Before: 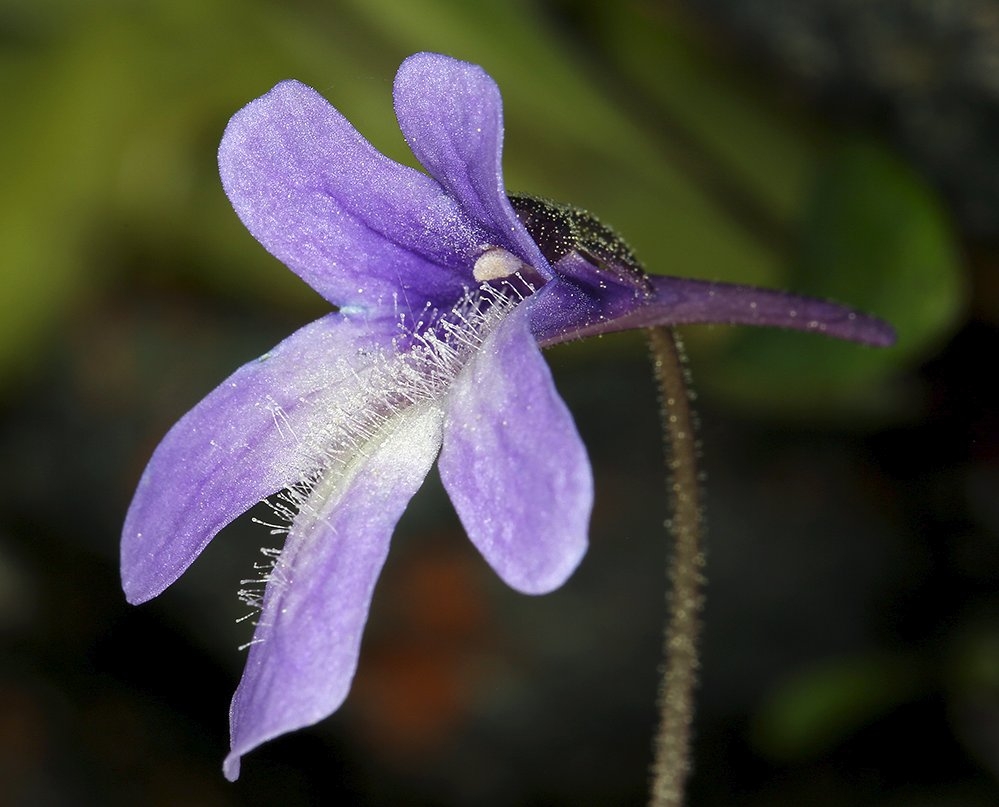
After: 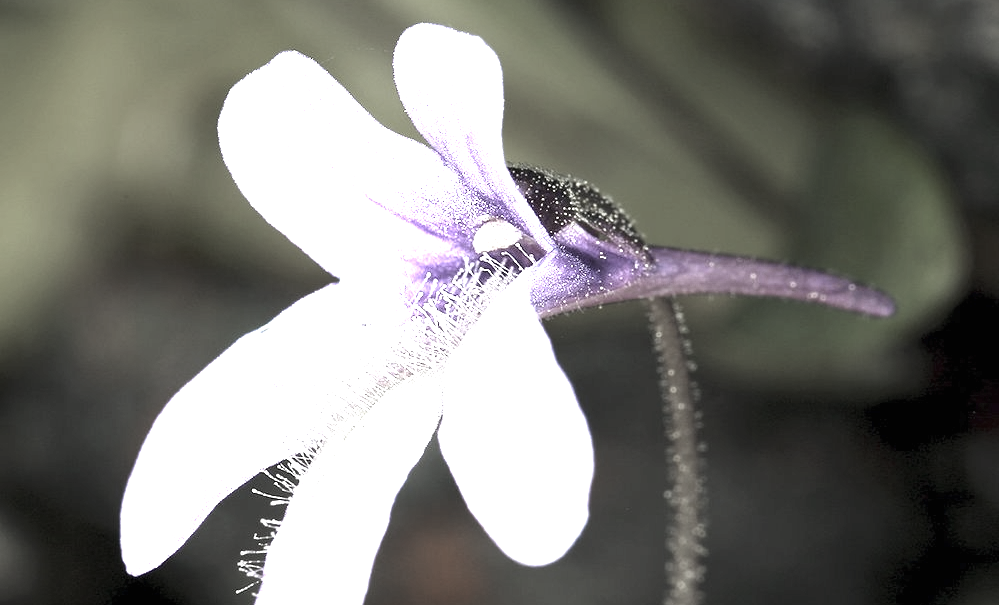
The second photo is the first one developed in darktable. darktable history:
exposure: black level correction 0, exposure 1.44 EV, compensate exposure bias true, compensate highlight preservation false
color correction: highlights b* 0.058, saturation 0.814
color zones: curves: ch0 [(0, 0.613) (0.01, 0.613) (0.245, 0.448) (0.498, 0.529) (0.642, 0.665) (0.879, 0.777) (0.99, 0.613)]; ch1 [(0, 0.272) (0.219, 0.127) (0.724, 0.346)]
crop: top 3.689%, bottom 21.235%
